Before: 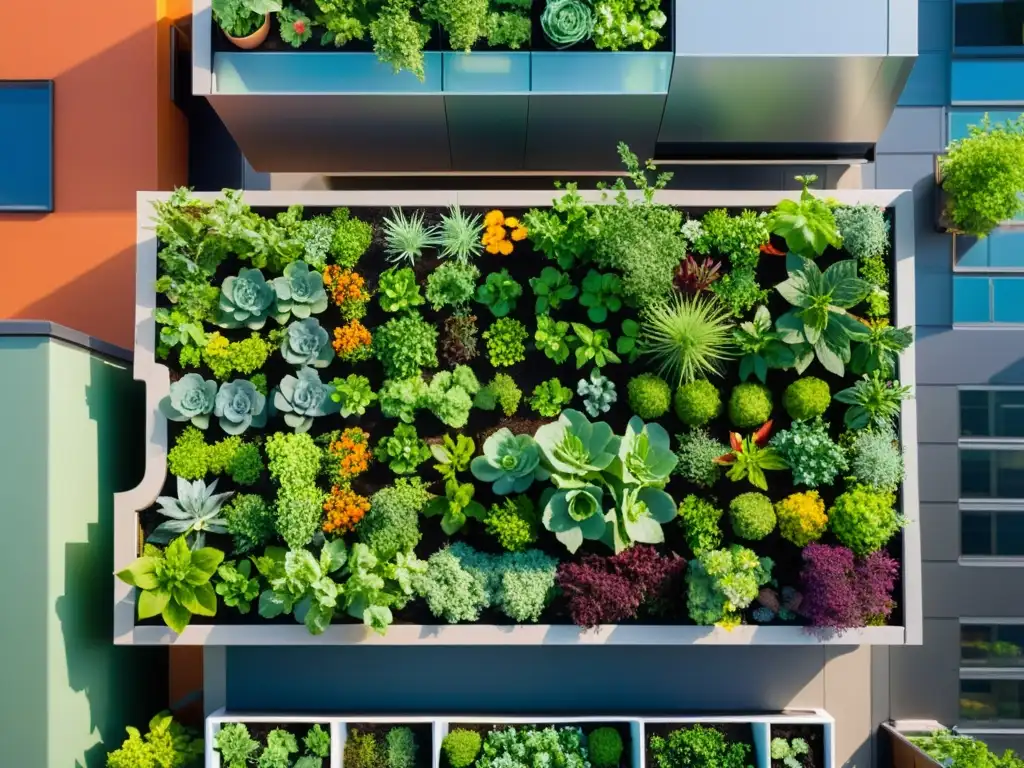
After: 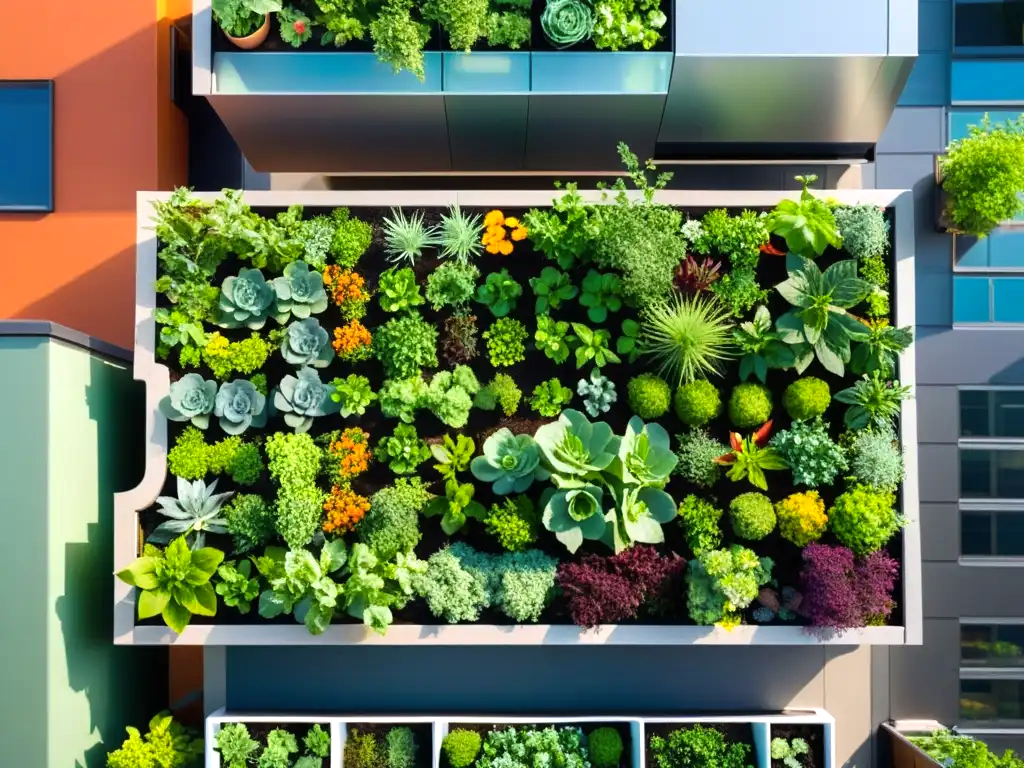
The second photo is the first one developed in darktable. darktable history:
color balance rgb: shadows lift › chroma 1.042%, shadows lift › hue 31.6°, perceptual saturation grading › global saturation 0.65%, perceptual brilliance grading › highlights 10.126%, perceptual brilliance grading › mid-tones 4.828%
